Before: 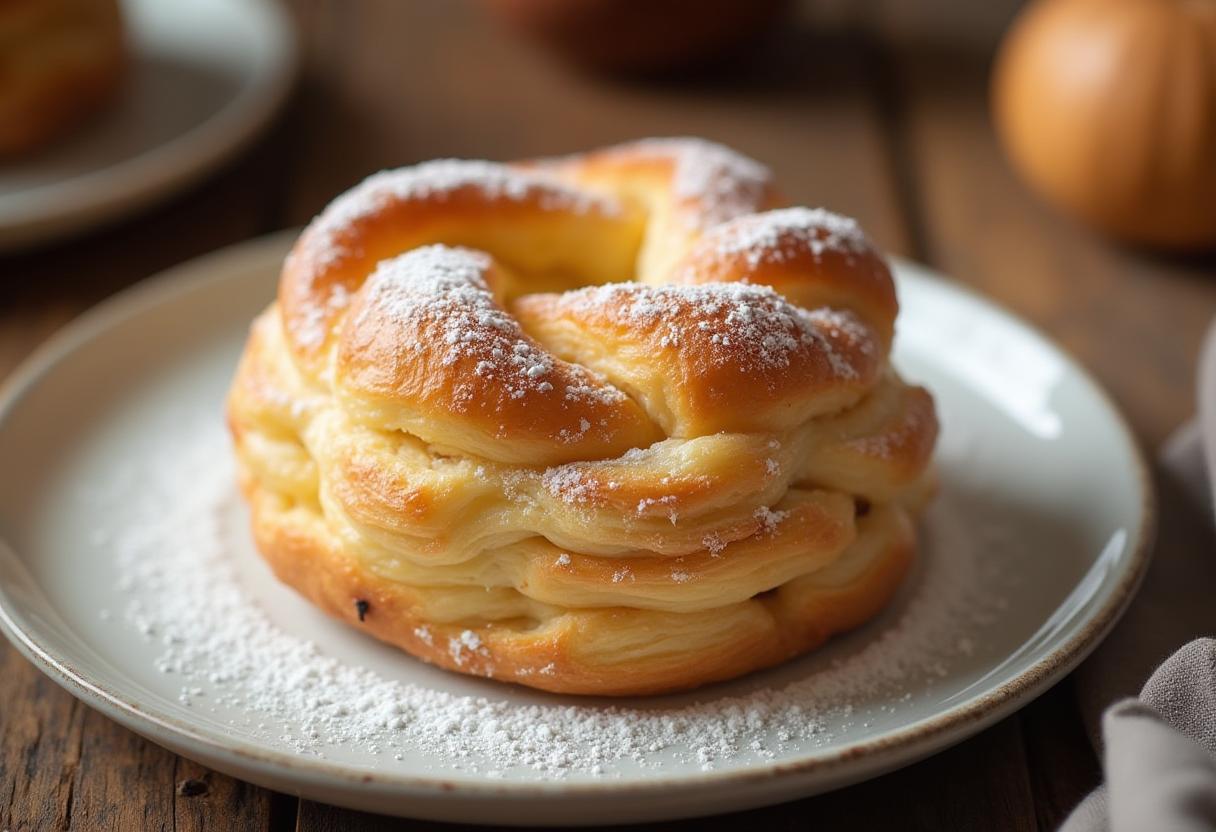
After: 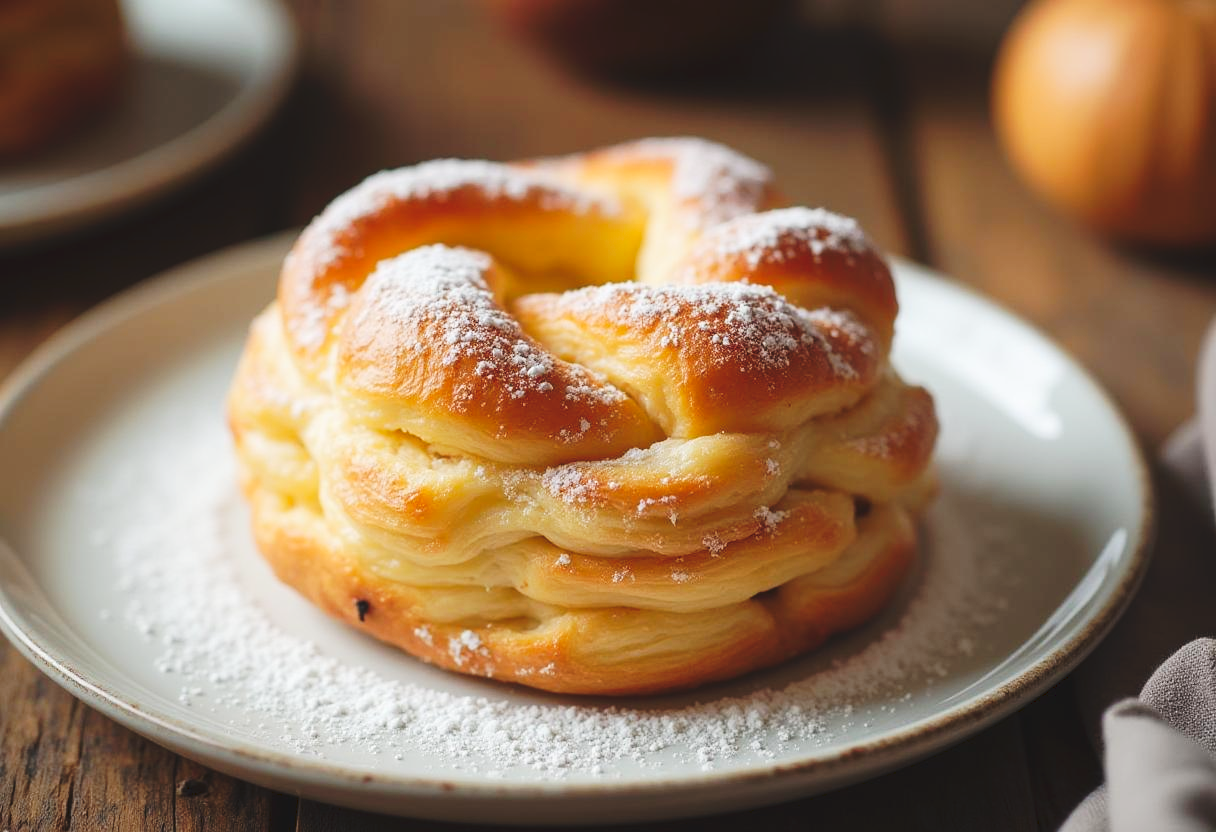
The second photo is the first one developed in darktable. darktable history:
tone curve: curves: ch0 [(0, 0) (0.003, 0.065) (0.011, 0.072) (0.025, 0.09) (0.044, 0.104) (0.069, 0.116) (0.1, 0.127) (0.136, 0.15) (0.177, 0.184) (0.224, 0.223) (0.277, 0.28) (0.335, 0.361) (0.399, 0.443) (0.468, 0.525) (0.543, 0.616) (0.623, 0.713) (0.709, 0.79) (0.801, 0.866) (0.898, 0.933) (1, 1)], preserve colors none
exposure: exposure -0.045 EV, compensate highlight preservation false
